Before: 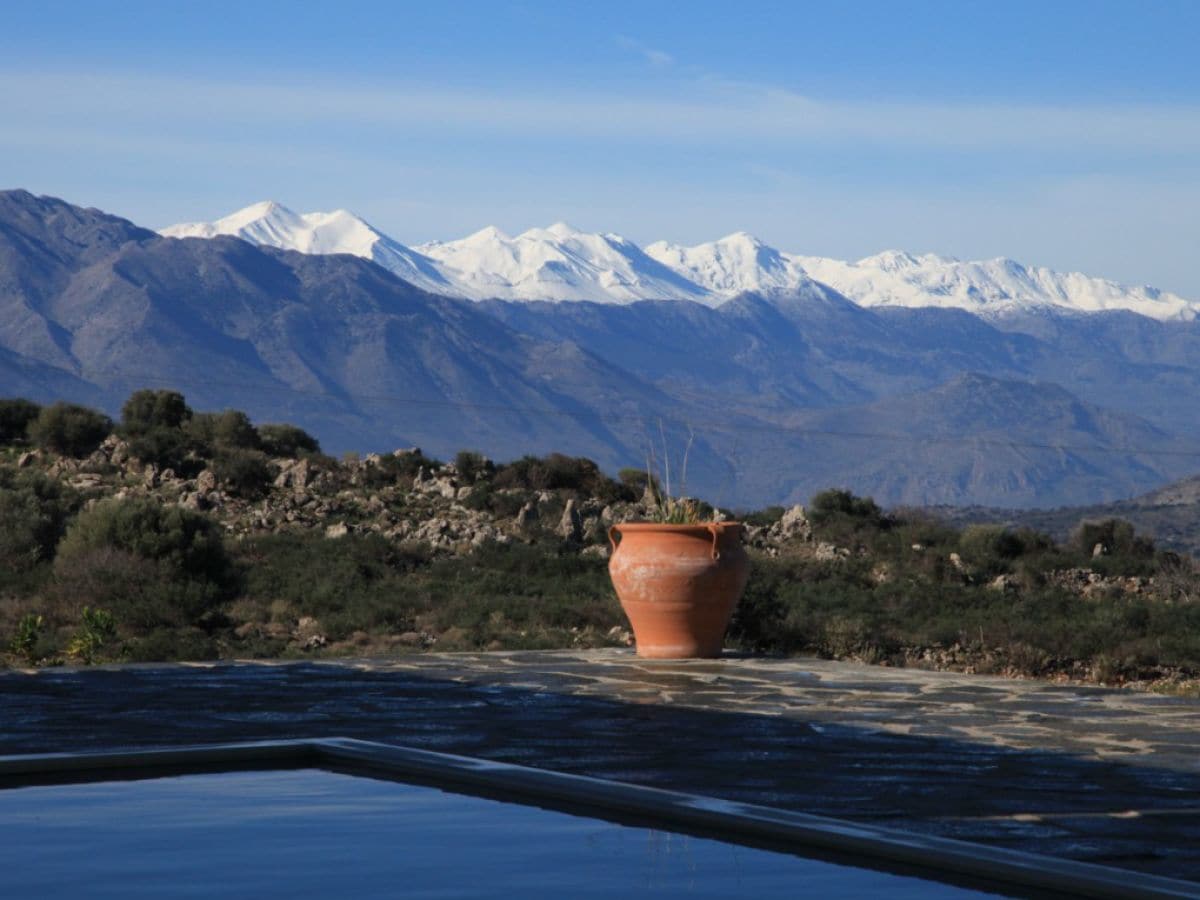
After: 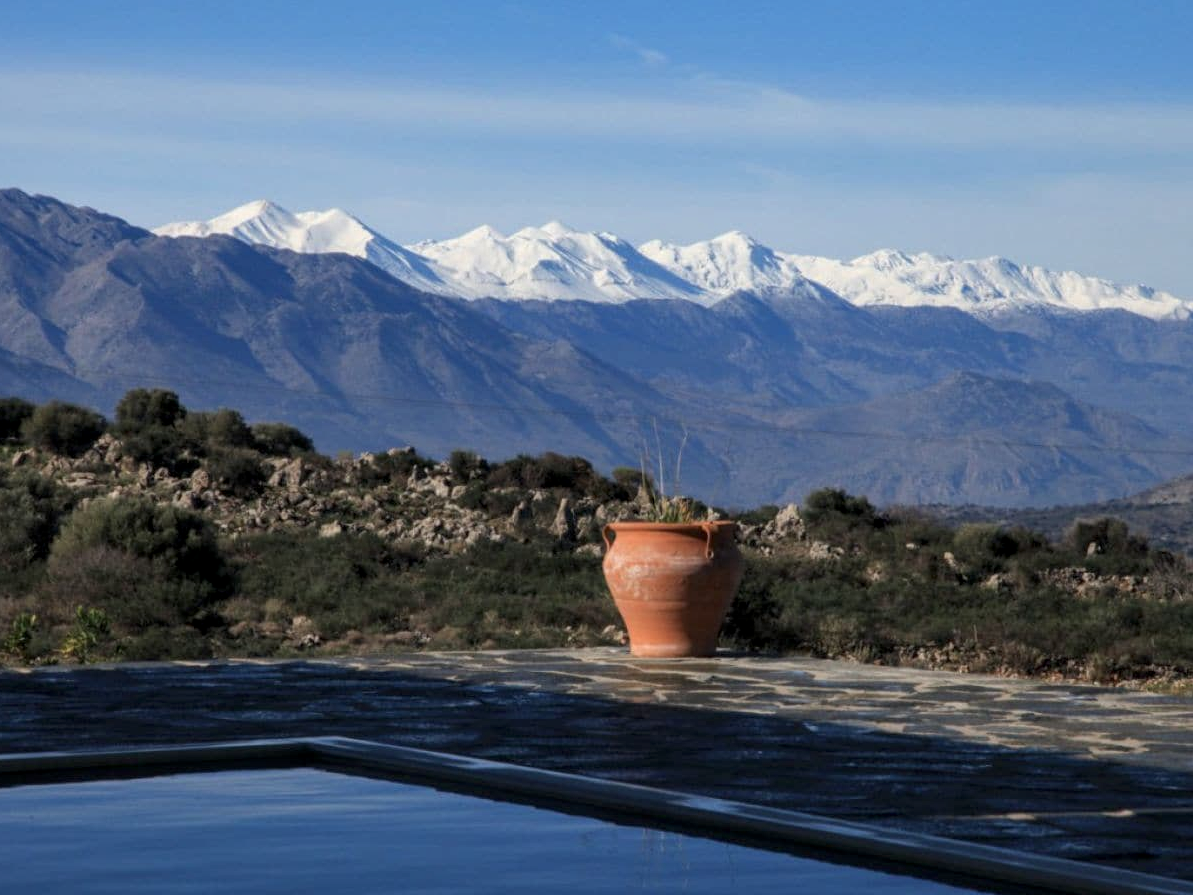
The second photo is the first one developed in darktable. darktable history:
local contrast: on, module defaults
crop and rotate: left 0.579%, top 0.182%, bottom 0.305%
shadows and highlights: shadows 24.82, highlights -48.02, soften with gaussian
